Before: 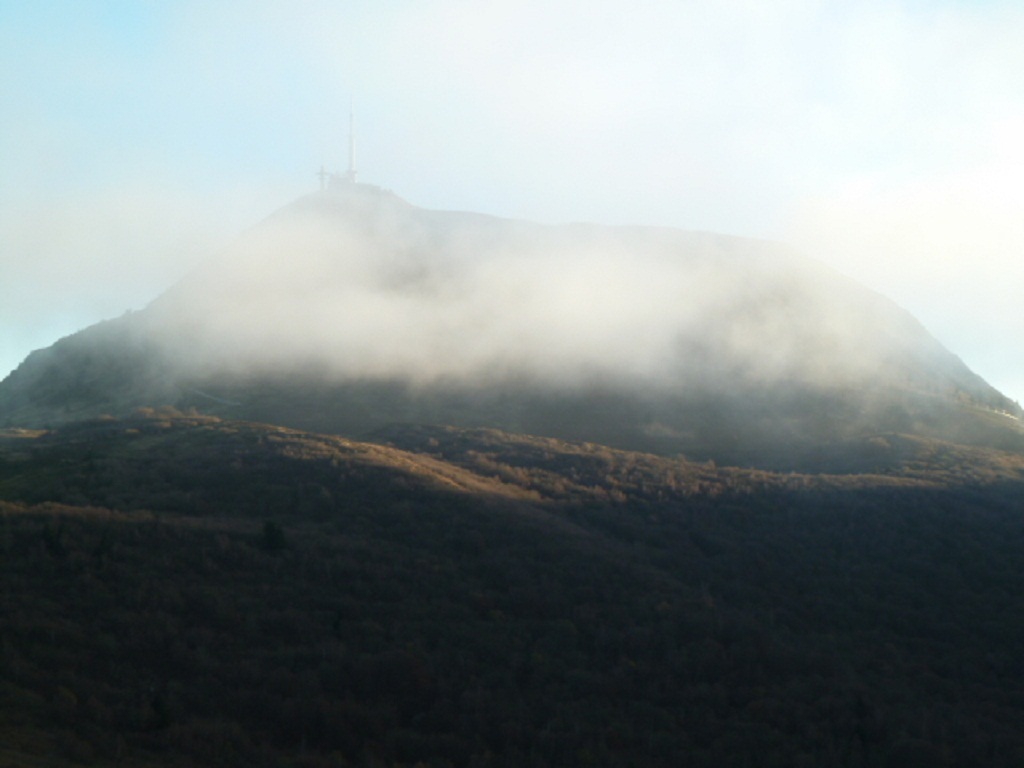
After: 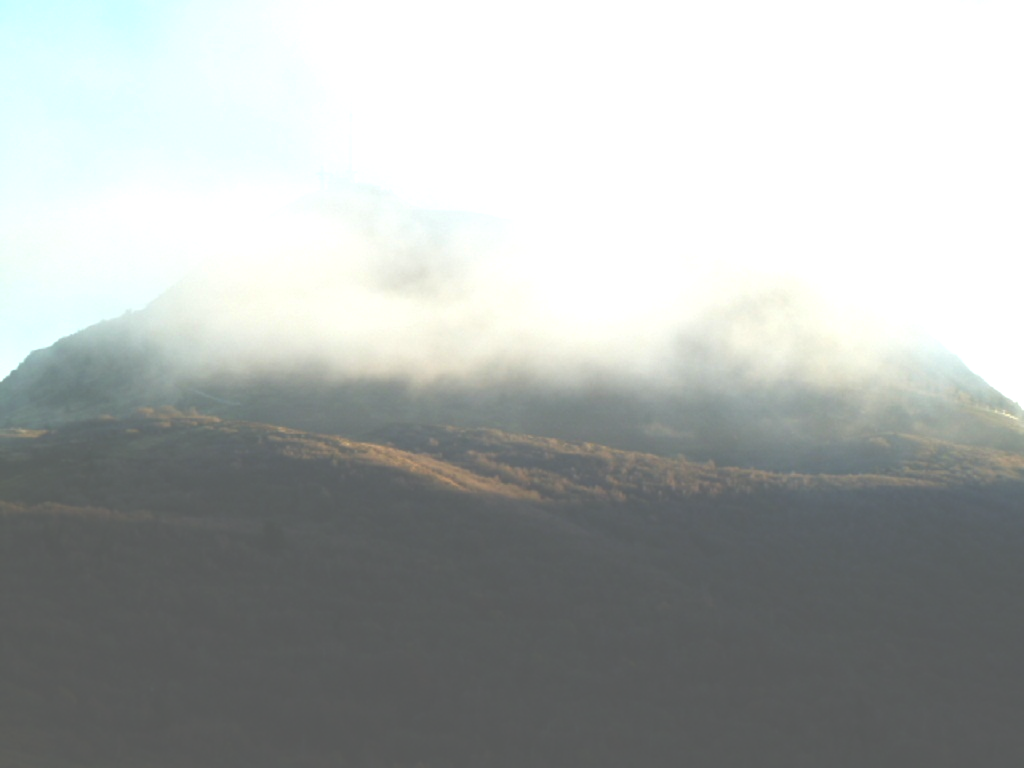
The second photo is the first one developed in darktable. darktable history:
exposure: black level correction -0.07, exposure 0.501 EV, compensate highlight preservation false
color calibration: output colorfulness [0, 0.315, 0, 0], illuminant same as pipeline (D50), adaptation XYZ, x 0.346, y 0.359, temperature 5012.29 K
